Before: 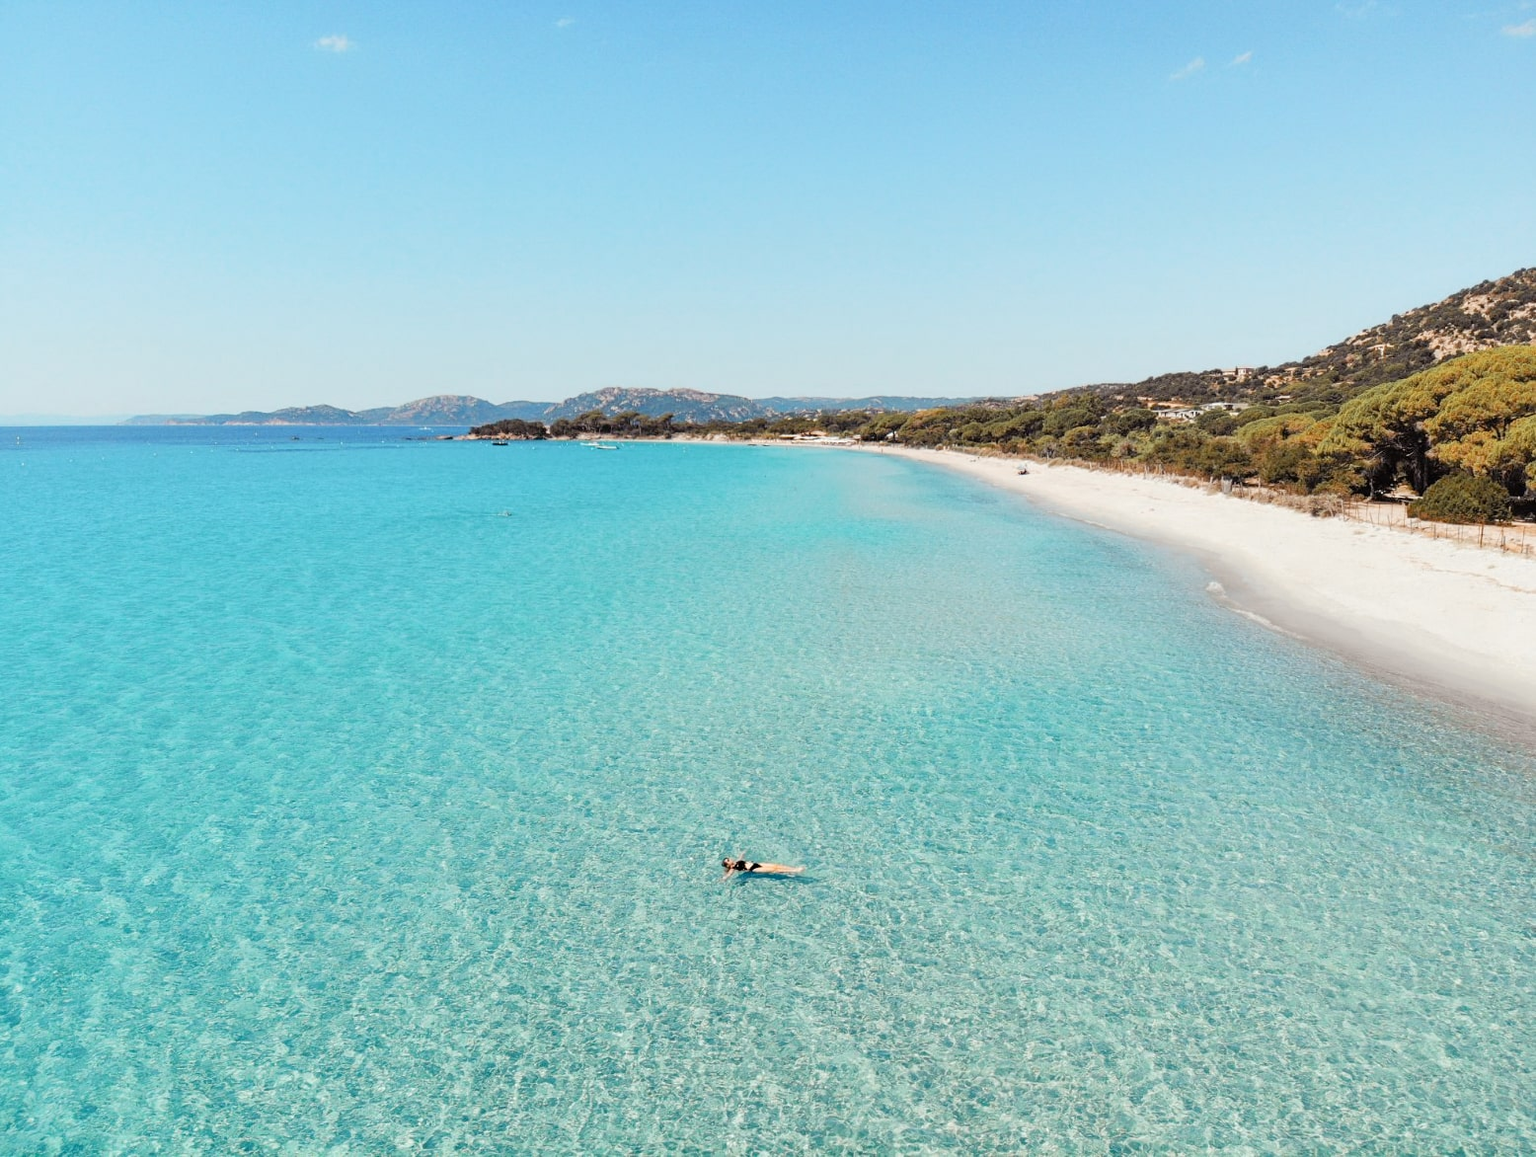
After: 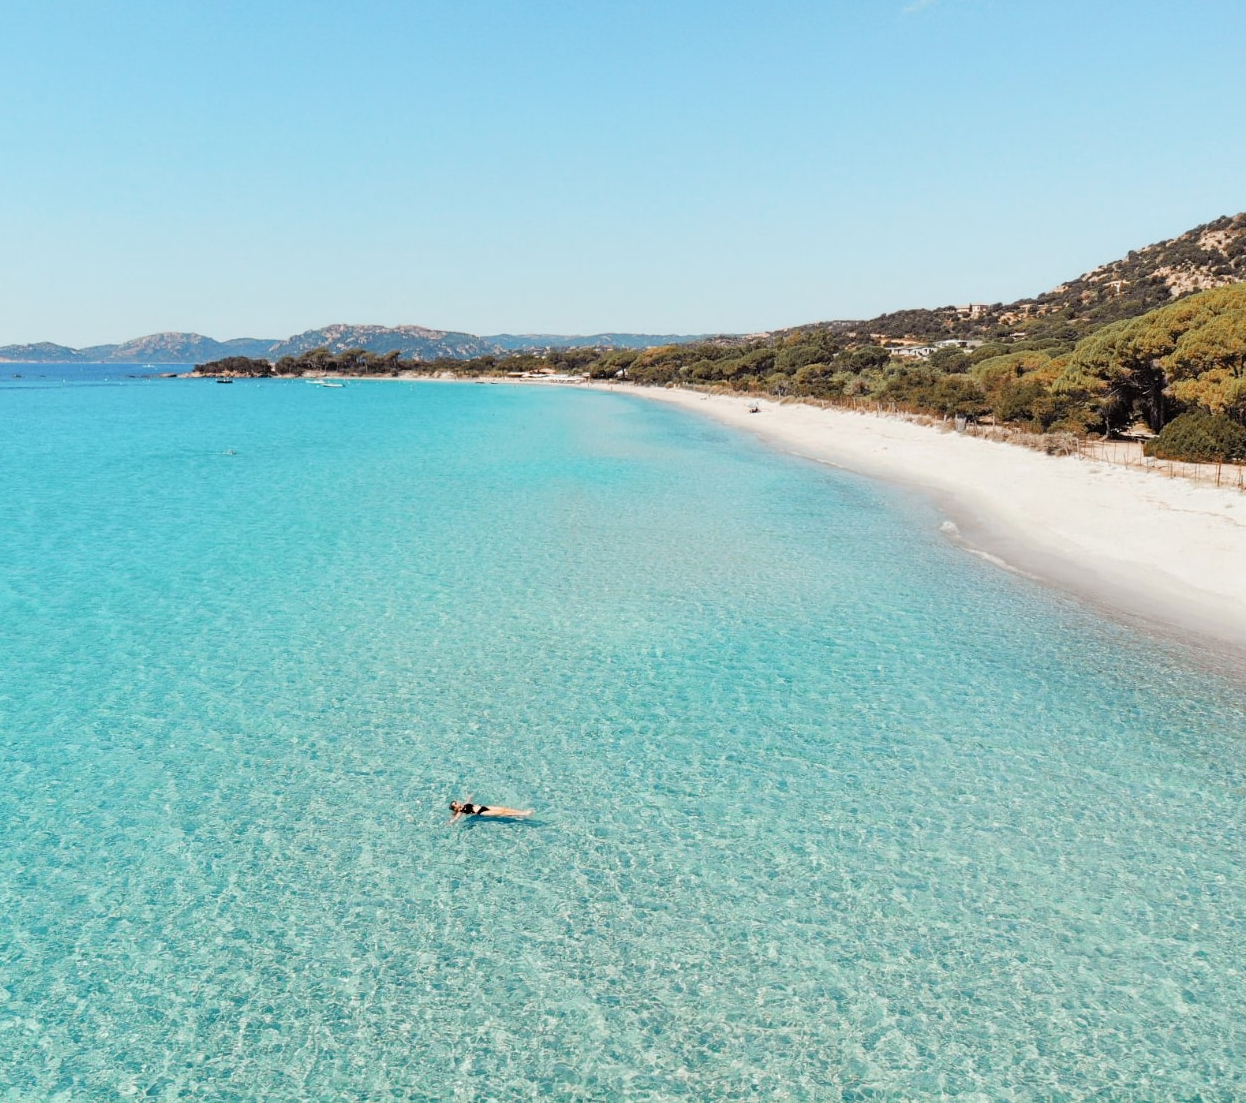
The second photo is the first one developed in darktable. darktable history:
crop and rotate: left 18.174%, top 5.87%, right 1.704%
color zones: curves: ch0 [(0, 0.5) (0.143, 0.5) (0.286, 0.456) (0.429, 0.5) (0.571, 0.5) (0.714, 0.5) (0.857, 0.5) (1, 0.5)]; ch1 [(0, 0.5) (0.143, 0.5) (0.286, 0.422) (0.429, 0.5) (0.571, 0.5) (0.714, 0.5) (0.857, 0.5) (1, 0.5)]
